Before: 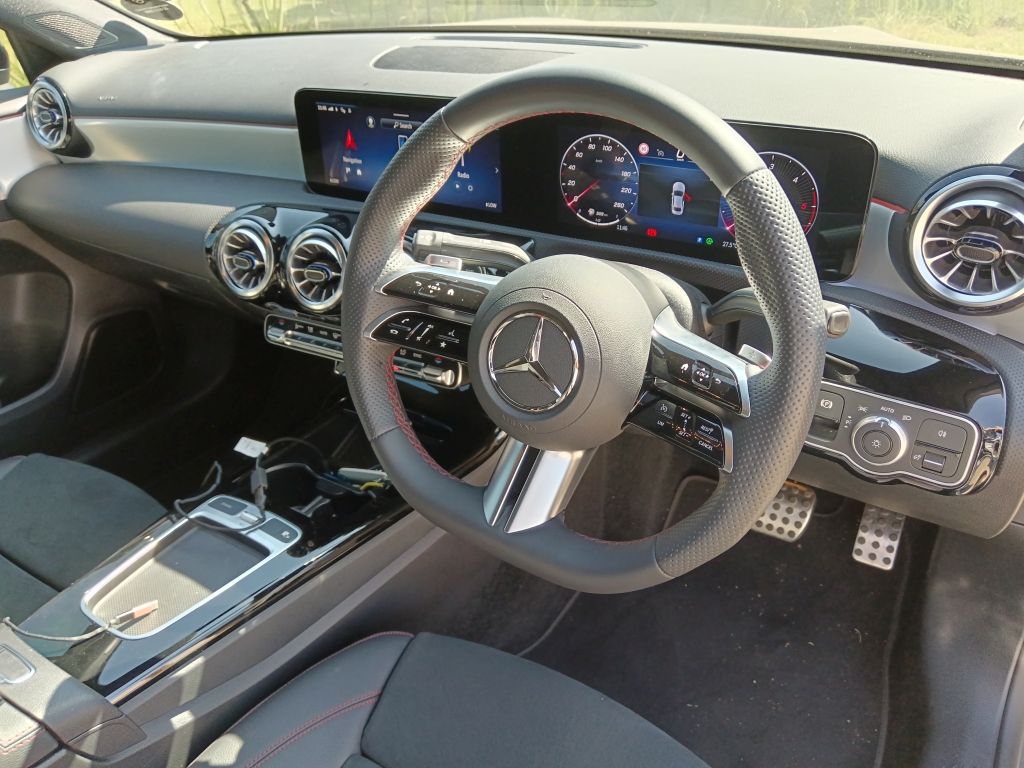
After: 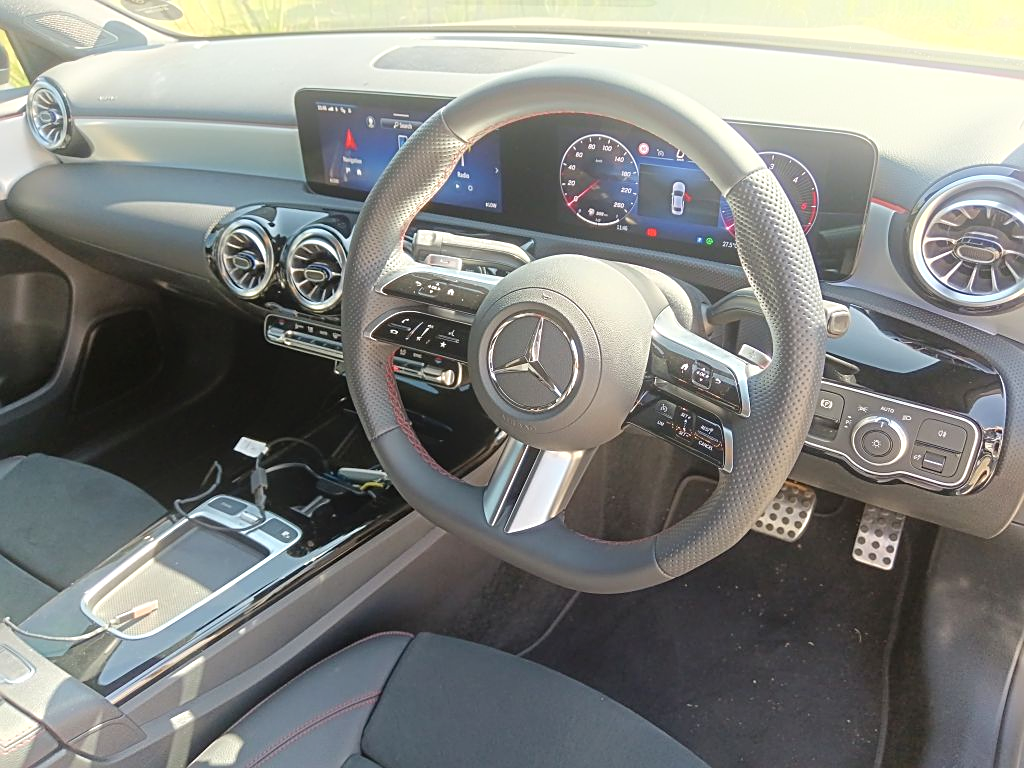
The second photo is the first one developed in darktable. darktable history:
rotate and perspective: automatic cropping off
bloom: on, module defaults
exposure: black level correction 0.001, exposure 0.14 EV, compensate highlight preservation false
sharpen: on, module defaults
